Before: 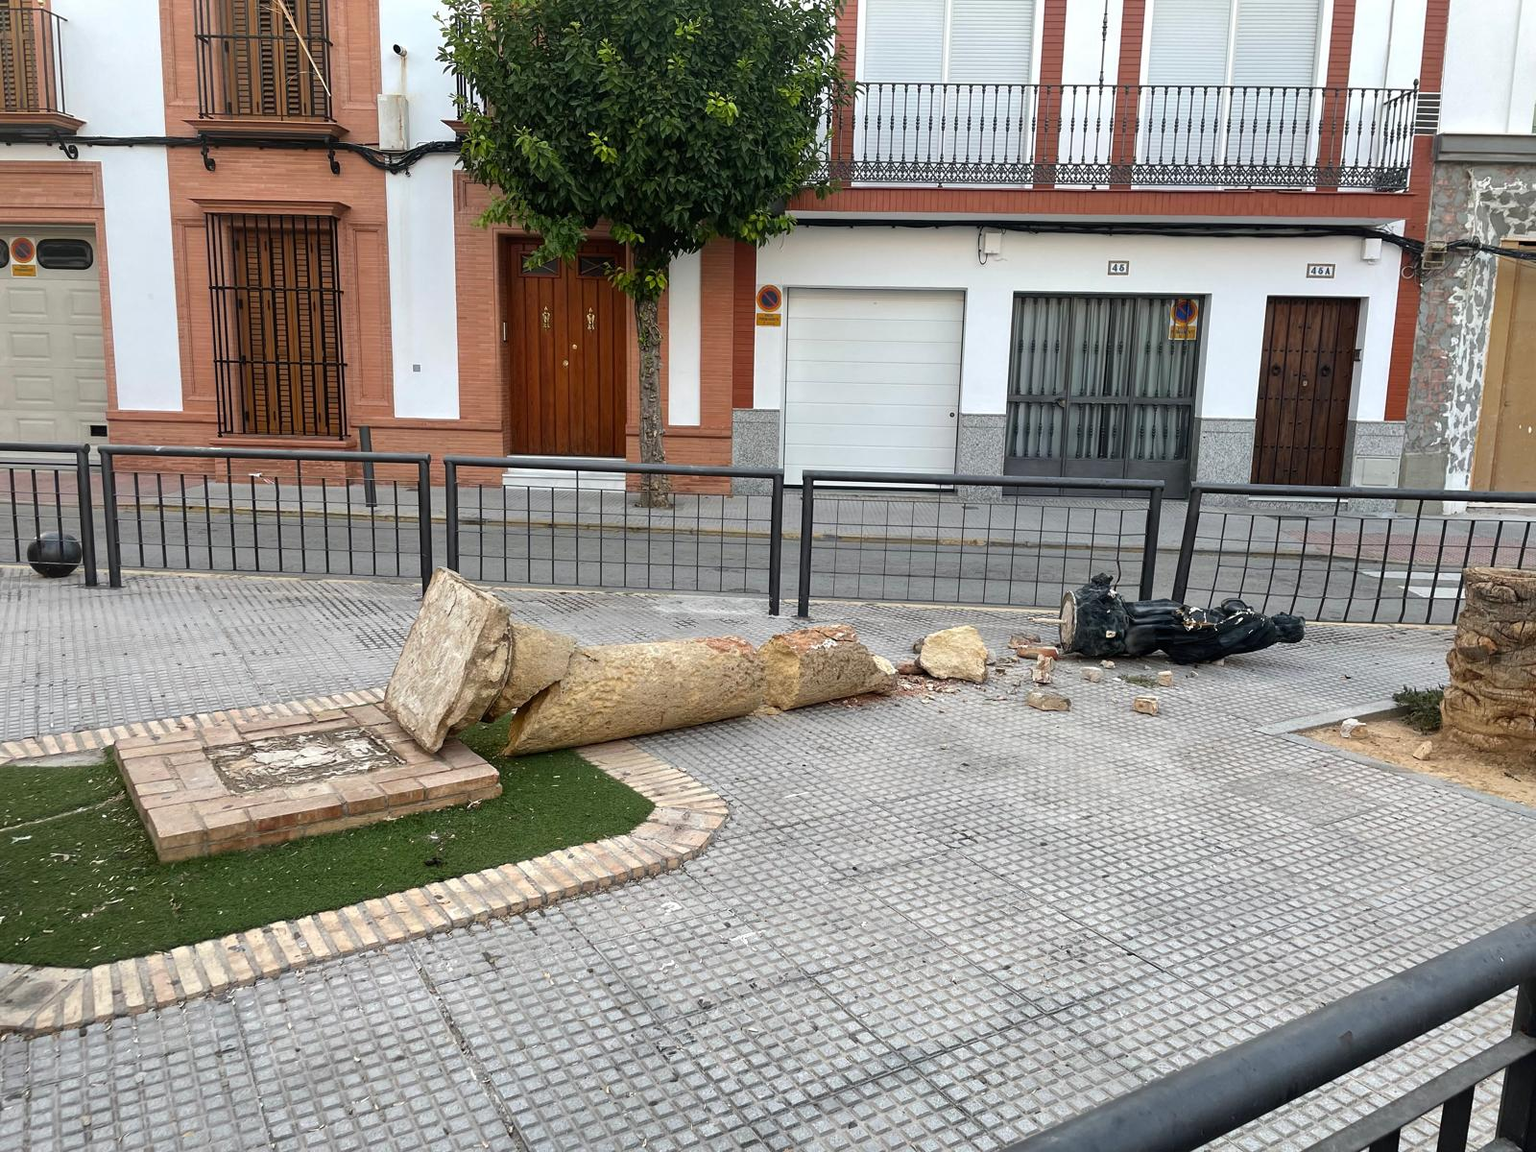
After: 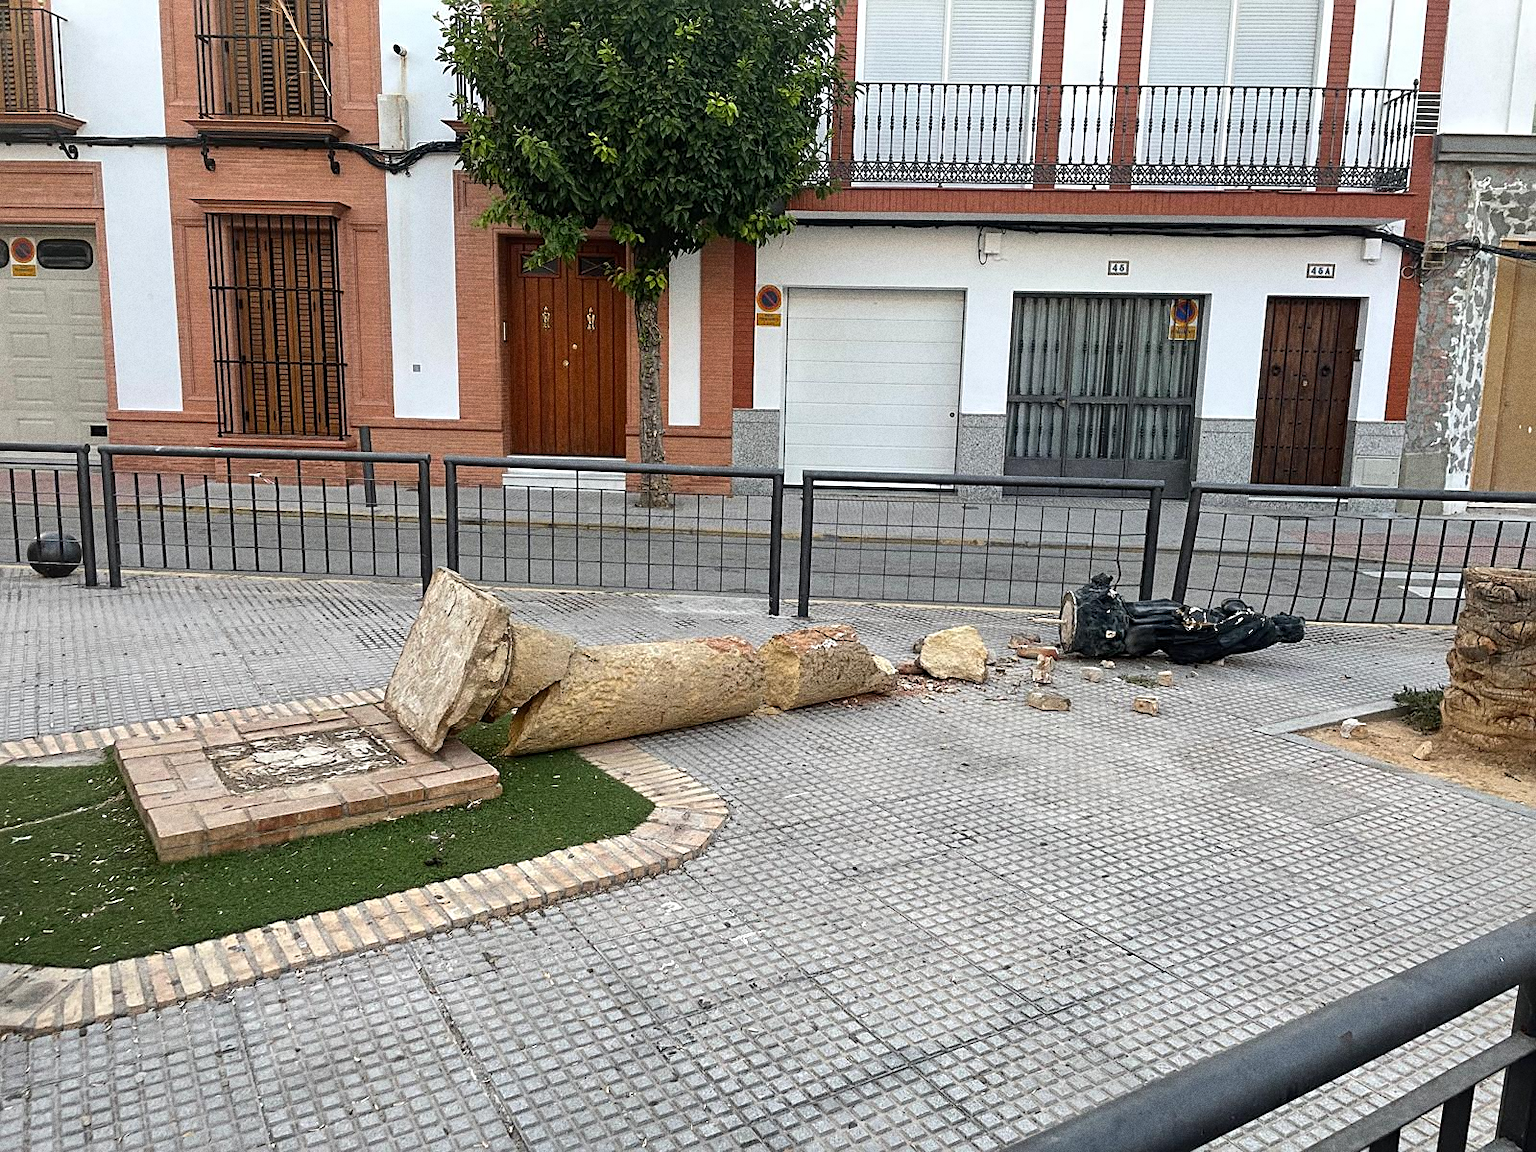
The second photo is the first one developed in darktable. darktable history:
sharpen: on, module defaults
grain: coarseness 0.09 ISO, strength 40%
